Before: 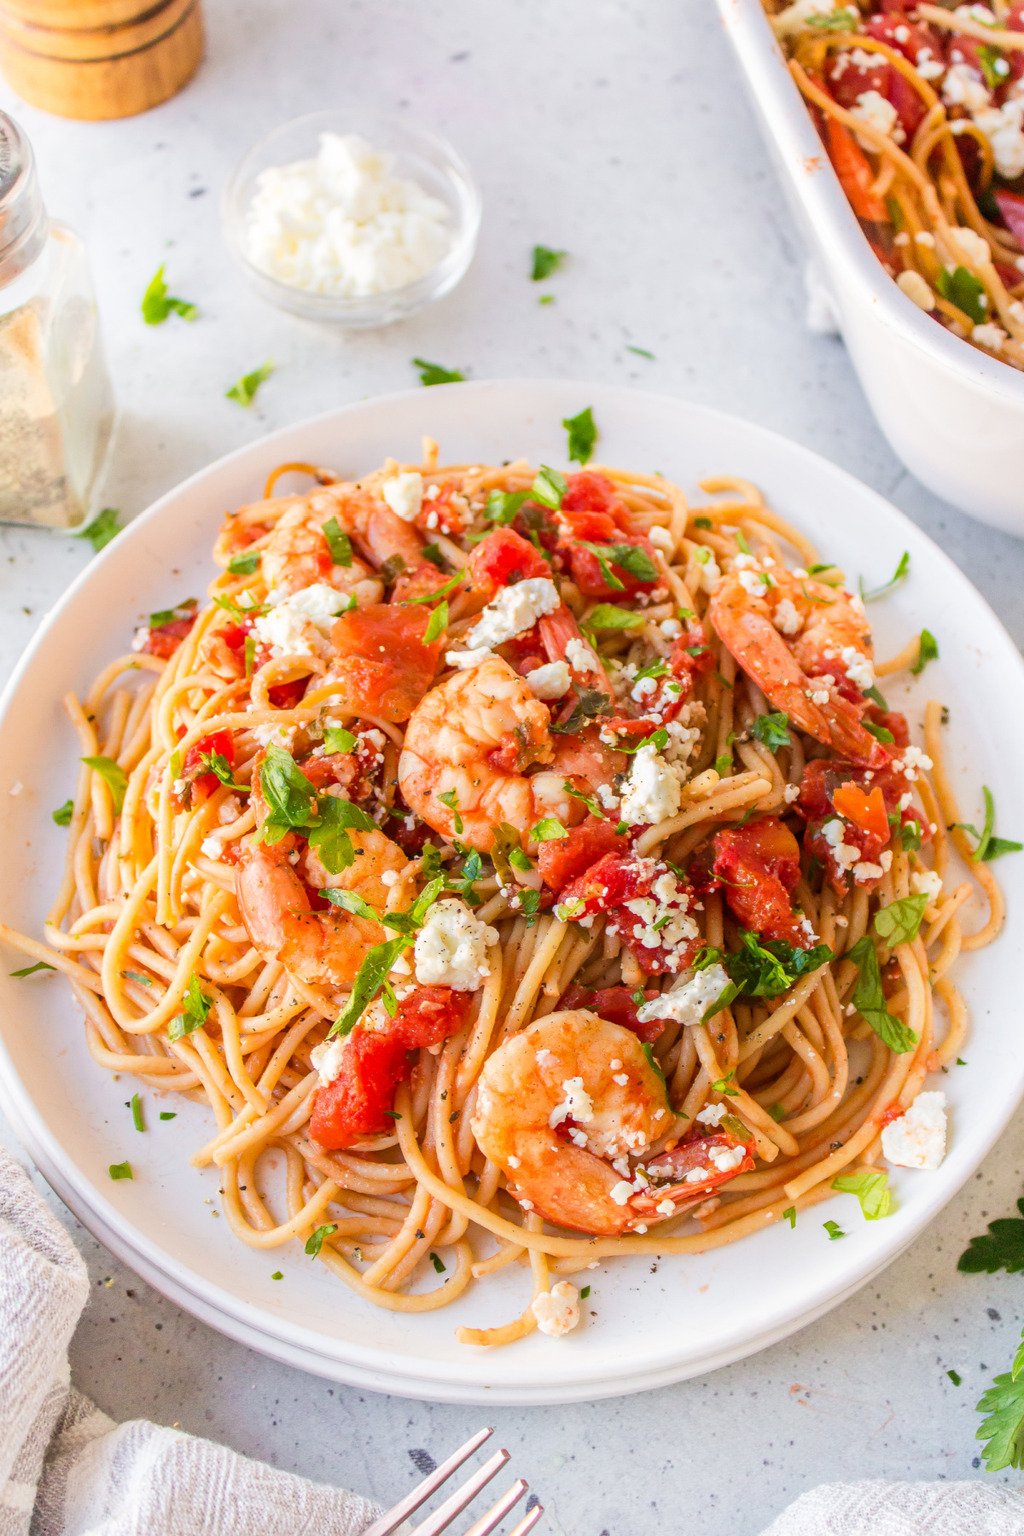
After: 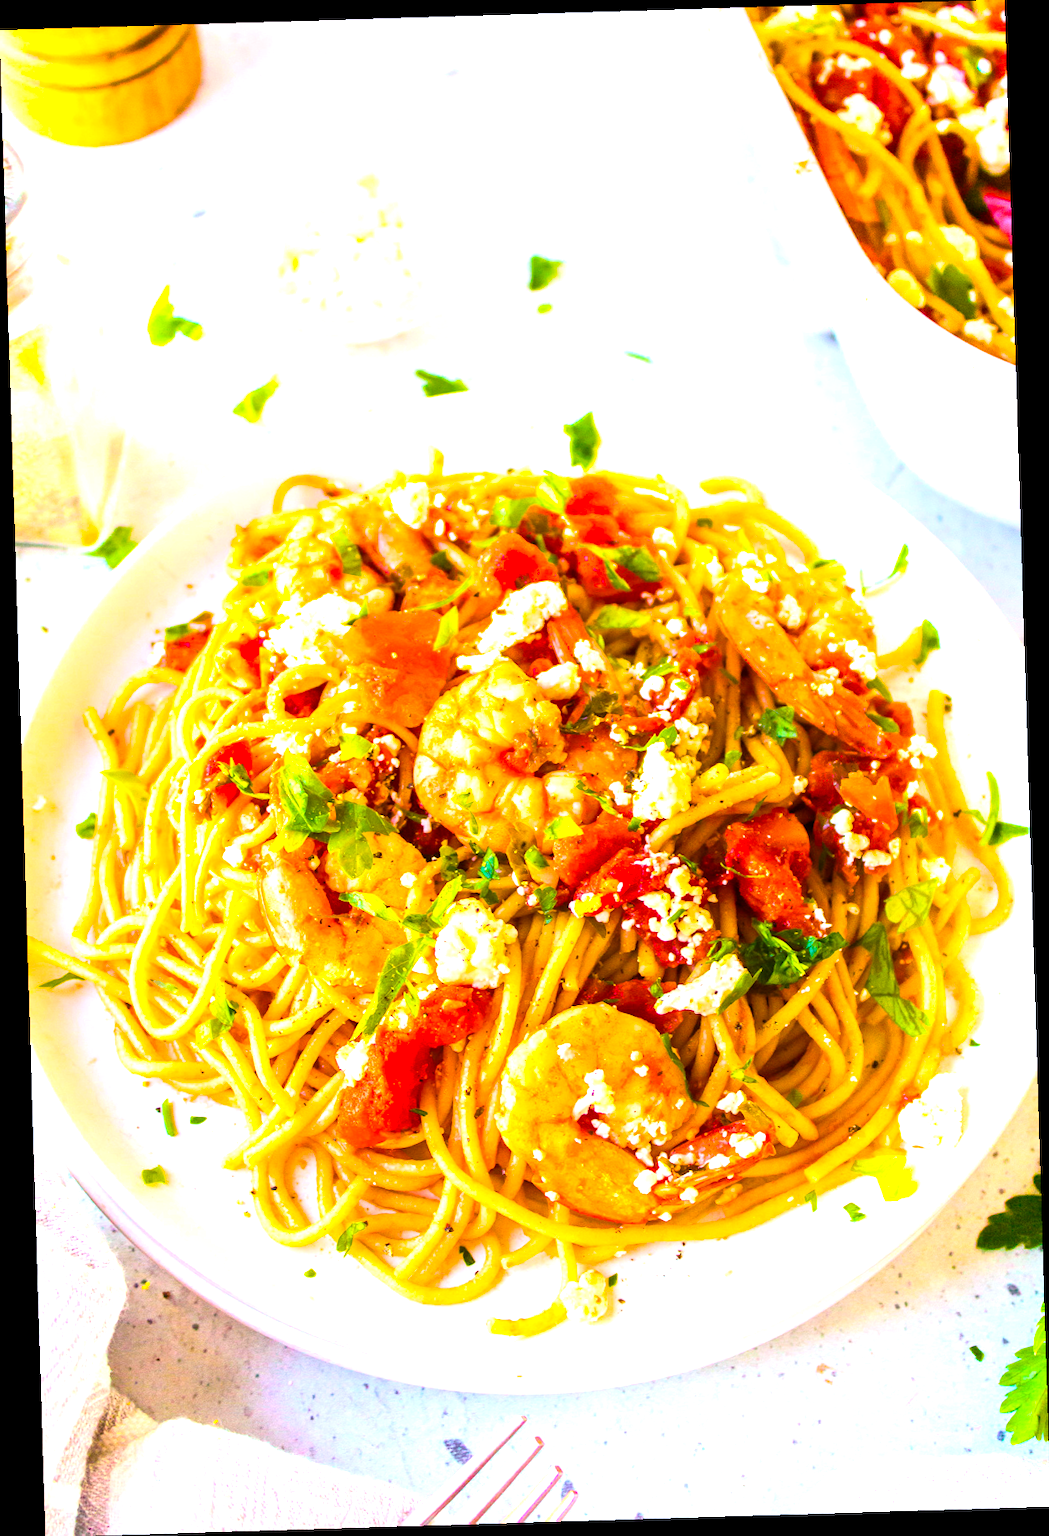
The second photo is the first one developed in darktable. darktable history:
contrast brightness saturation: contrast 0.15, brightness 0.05
color balance rgb: linear chroma grading › global chroma 25%, perceptual saturation grading › global saturation 40%, perceptual brilliance grading › global brilliance 30%, global vibrance 40%
rotate and perspective: rotation -1.75°, automatic cropping off
white balance: red 0.988, blue 1.017
tone equalizer: on, module defaults
